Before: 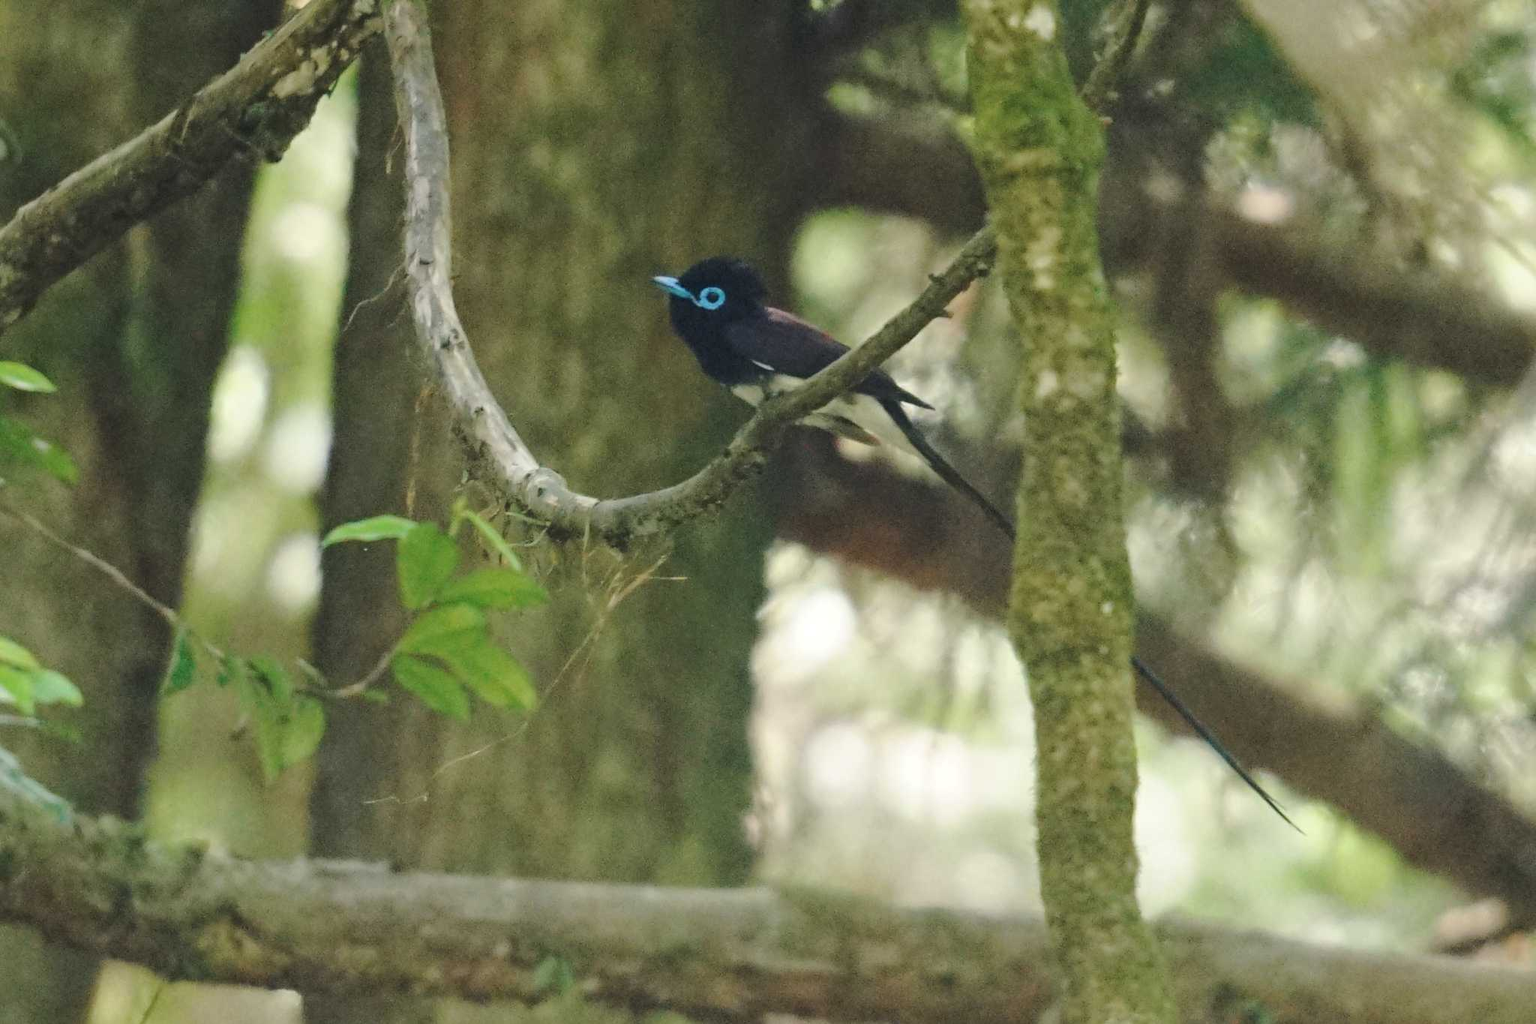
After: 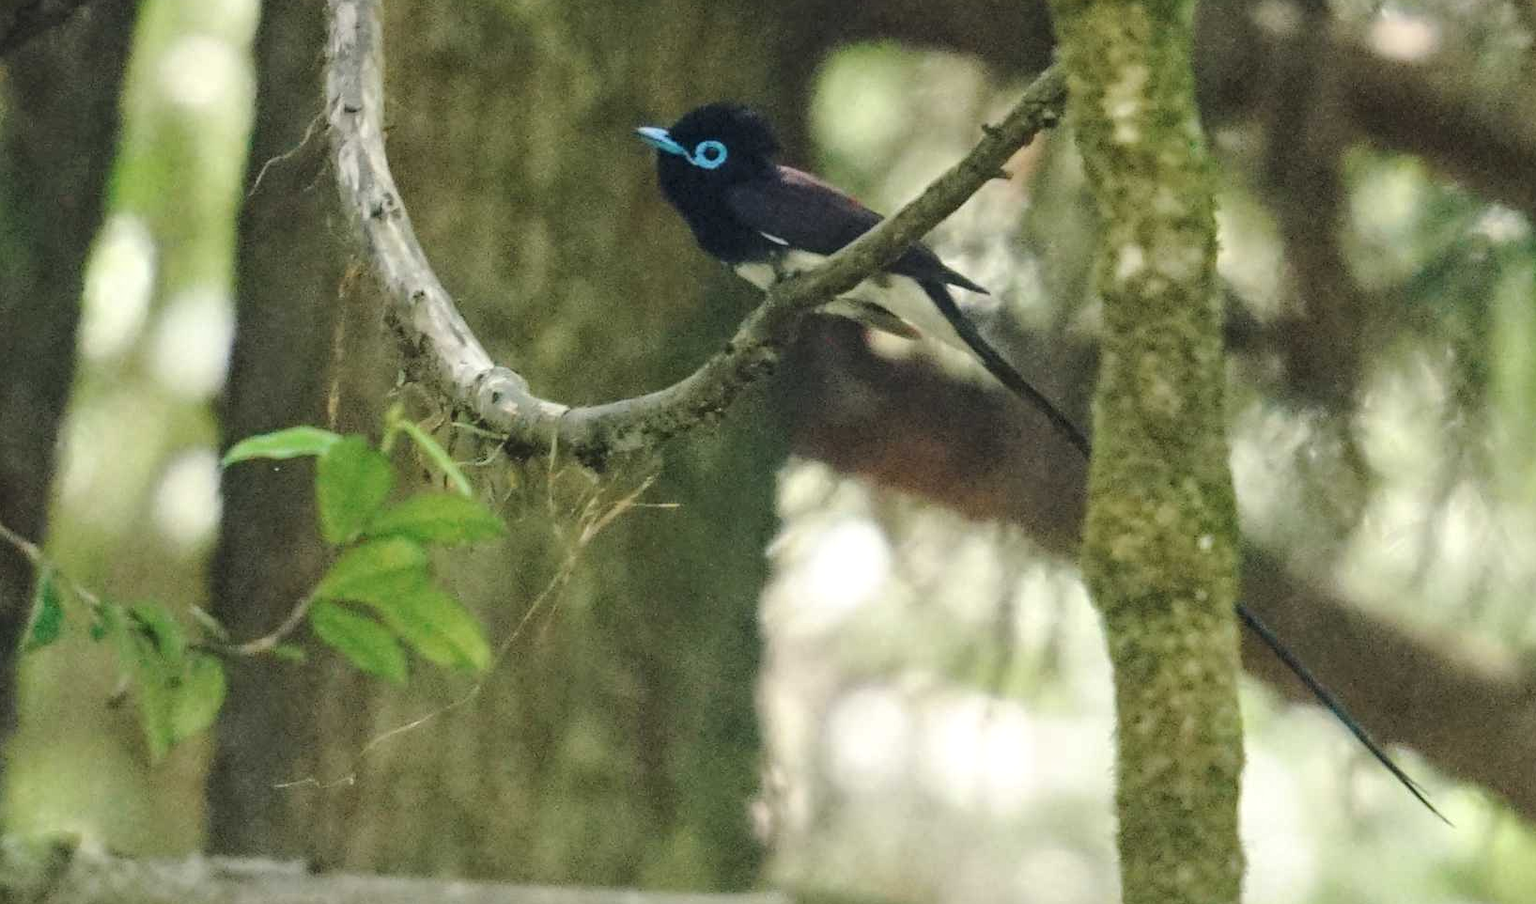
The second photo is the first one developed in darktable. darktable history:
crop: left 9.45%, top 17.108%, right 10.668%, bottom 12.322%
local contrast: detail 130%
